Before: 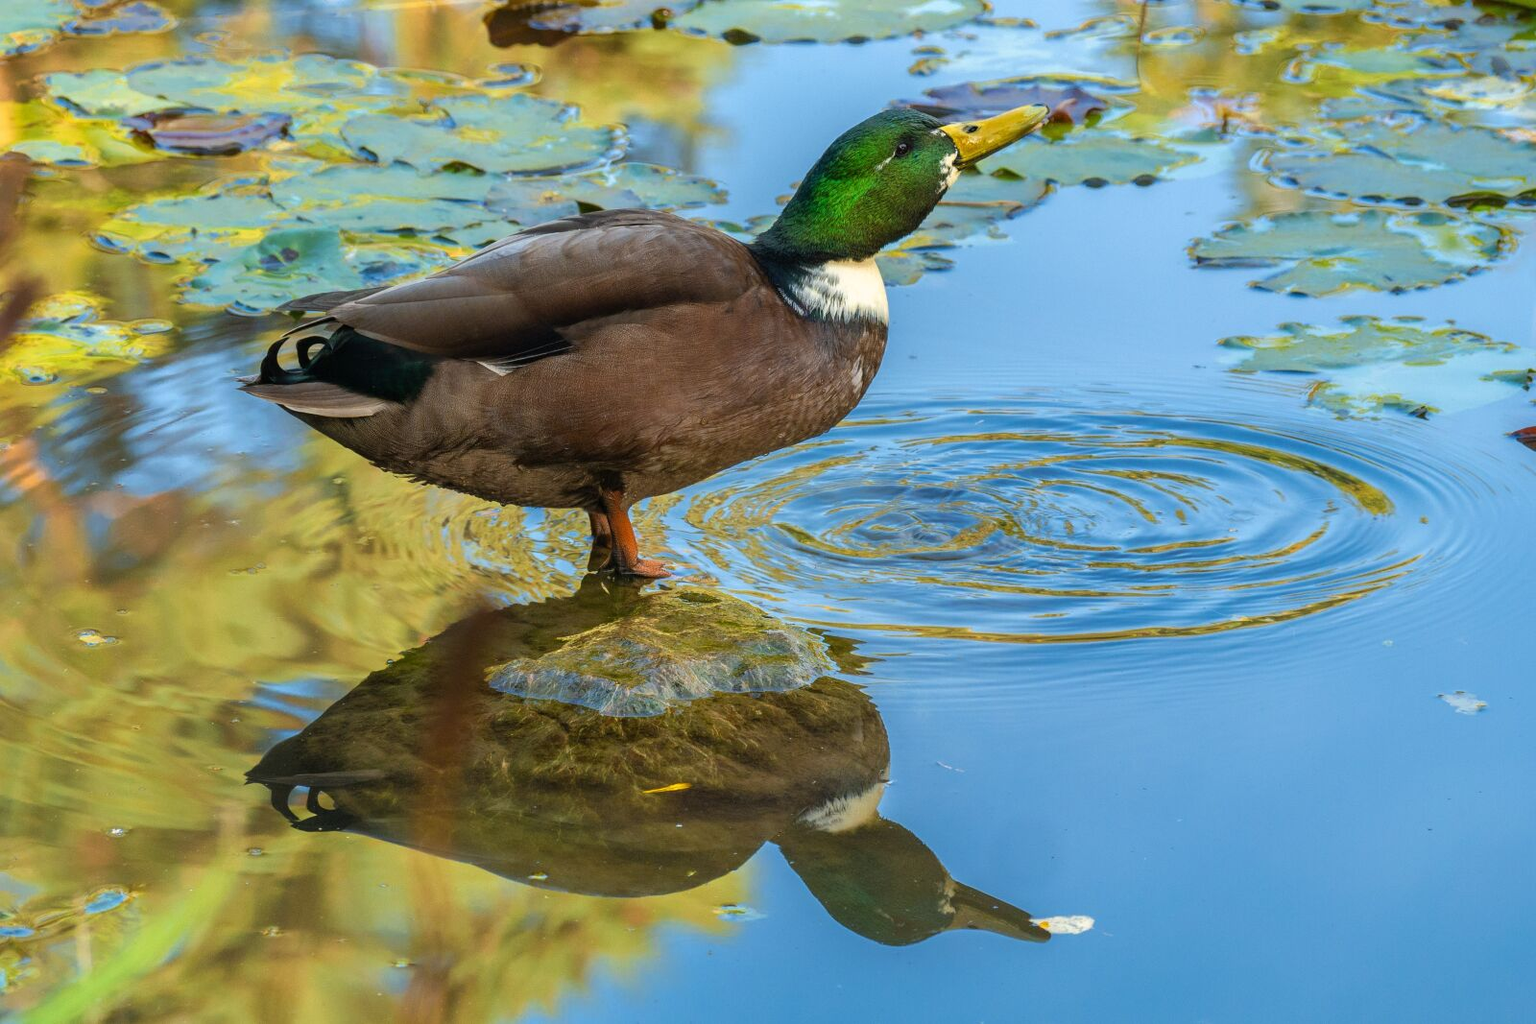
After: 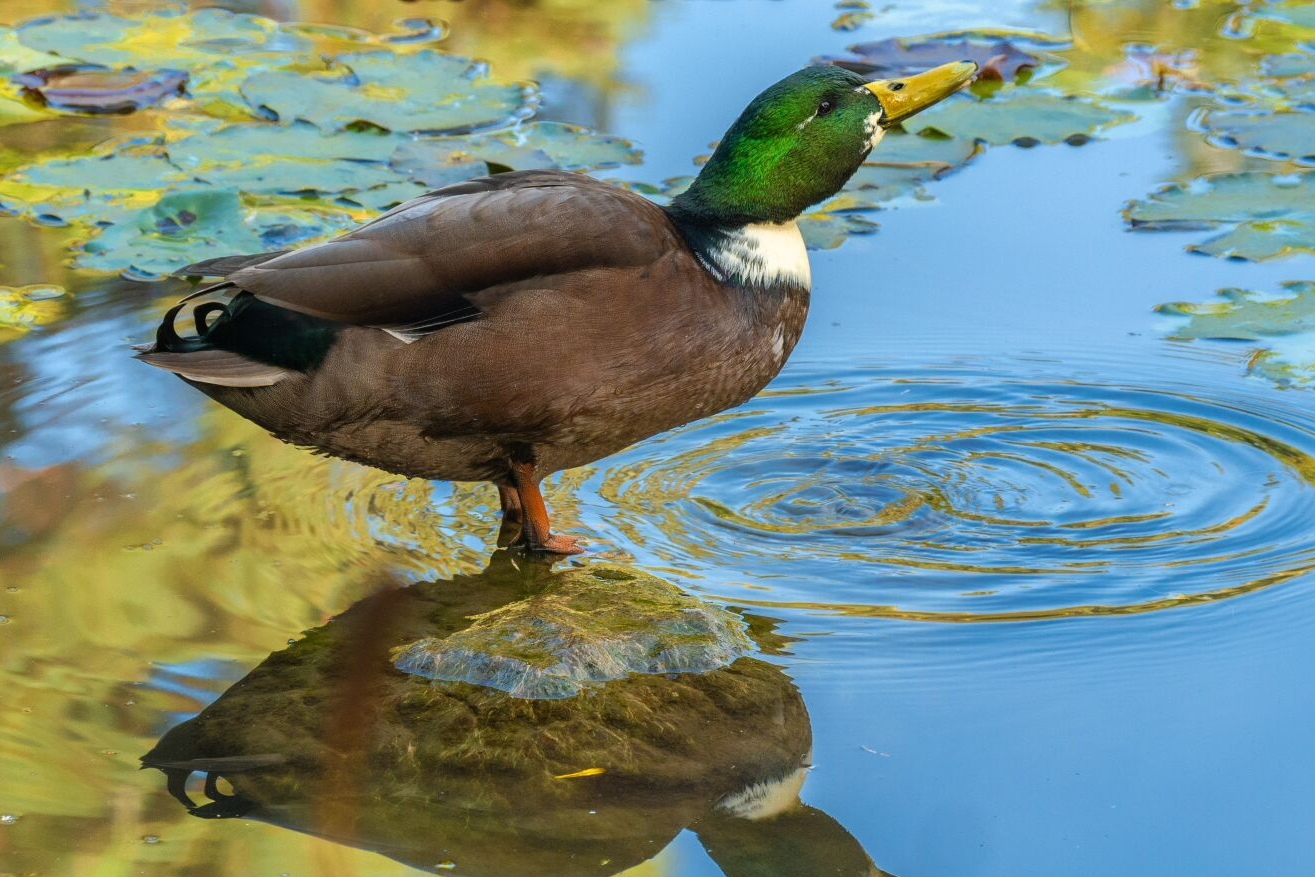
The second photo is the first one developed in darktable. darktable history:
base curve: exposure shift 0, preserve colors none
crop and rotate: left 7.196%, top 4.574%, right 10.605%, bottom 13.178%
